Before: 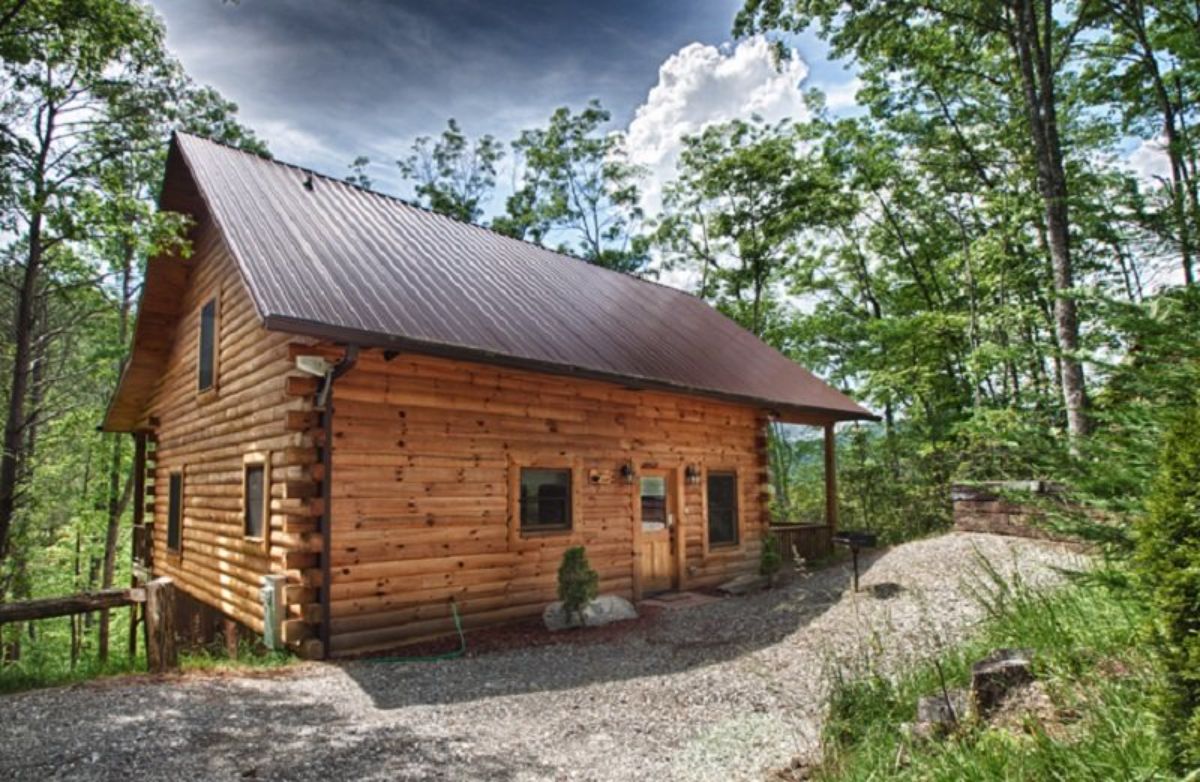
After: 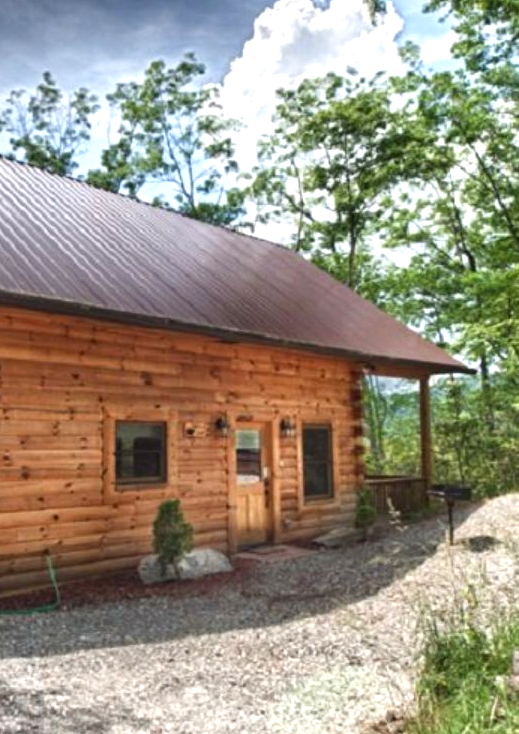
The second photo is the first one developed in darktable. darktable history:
crop: left 33.788%, top 6.021%, right 22.924%
exposure: exposure 0.564 EV, compensate highlight preservation false
